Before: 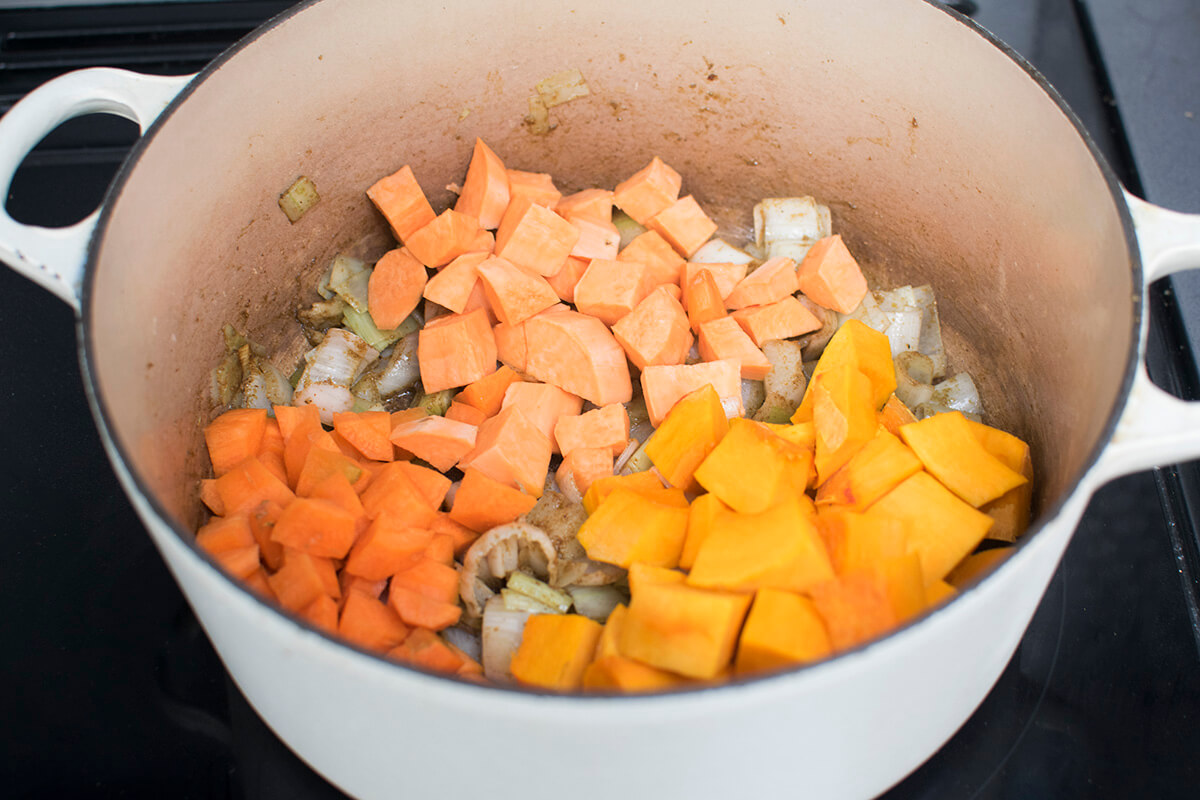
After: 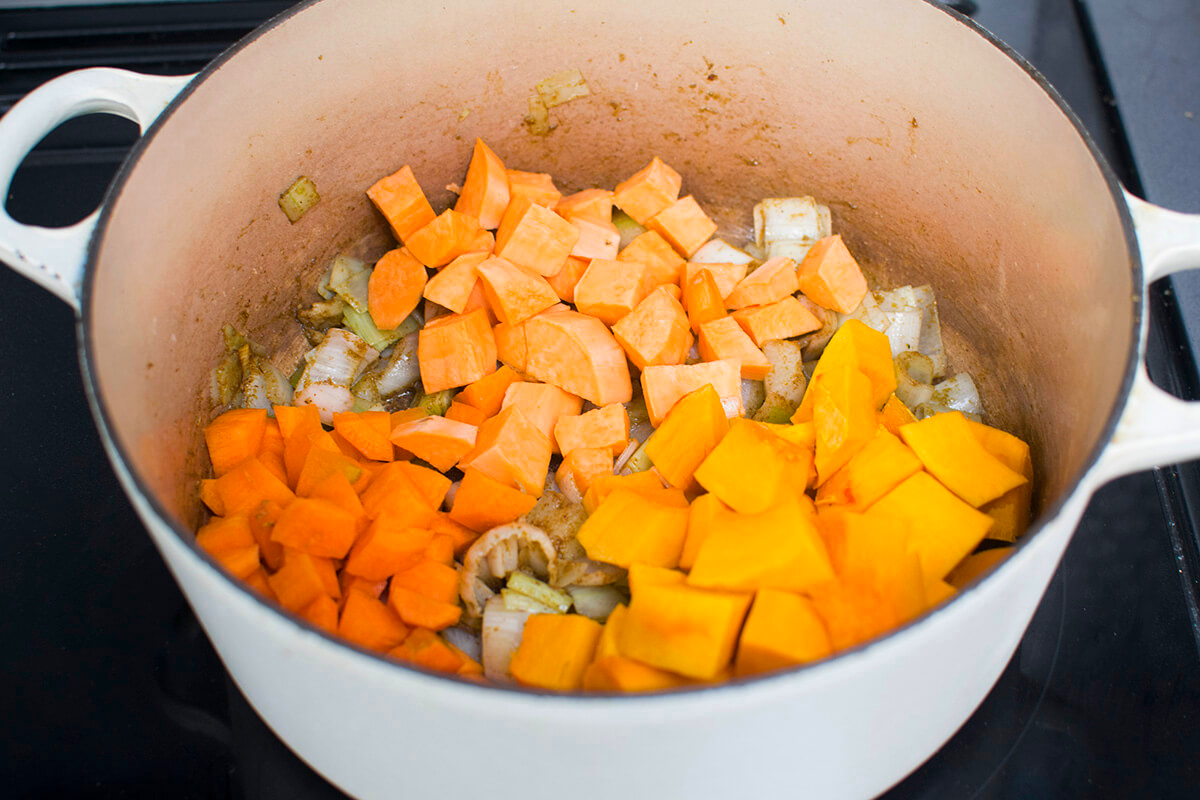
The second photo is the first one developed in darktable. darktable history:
color balance rgb: perceptual saturation grading › global saturation 30.989%
